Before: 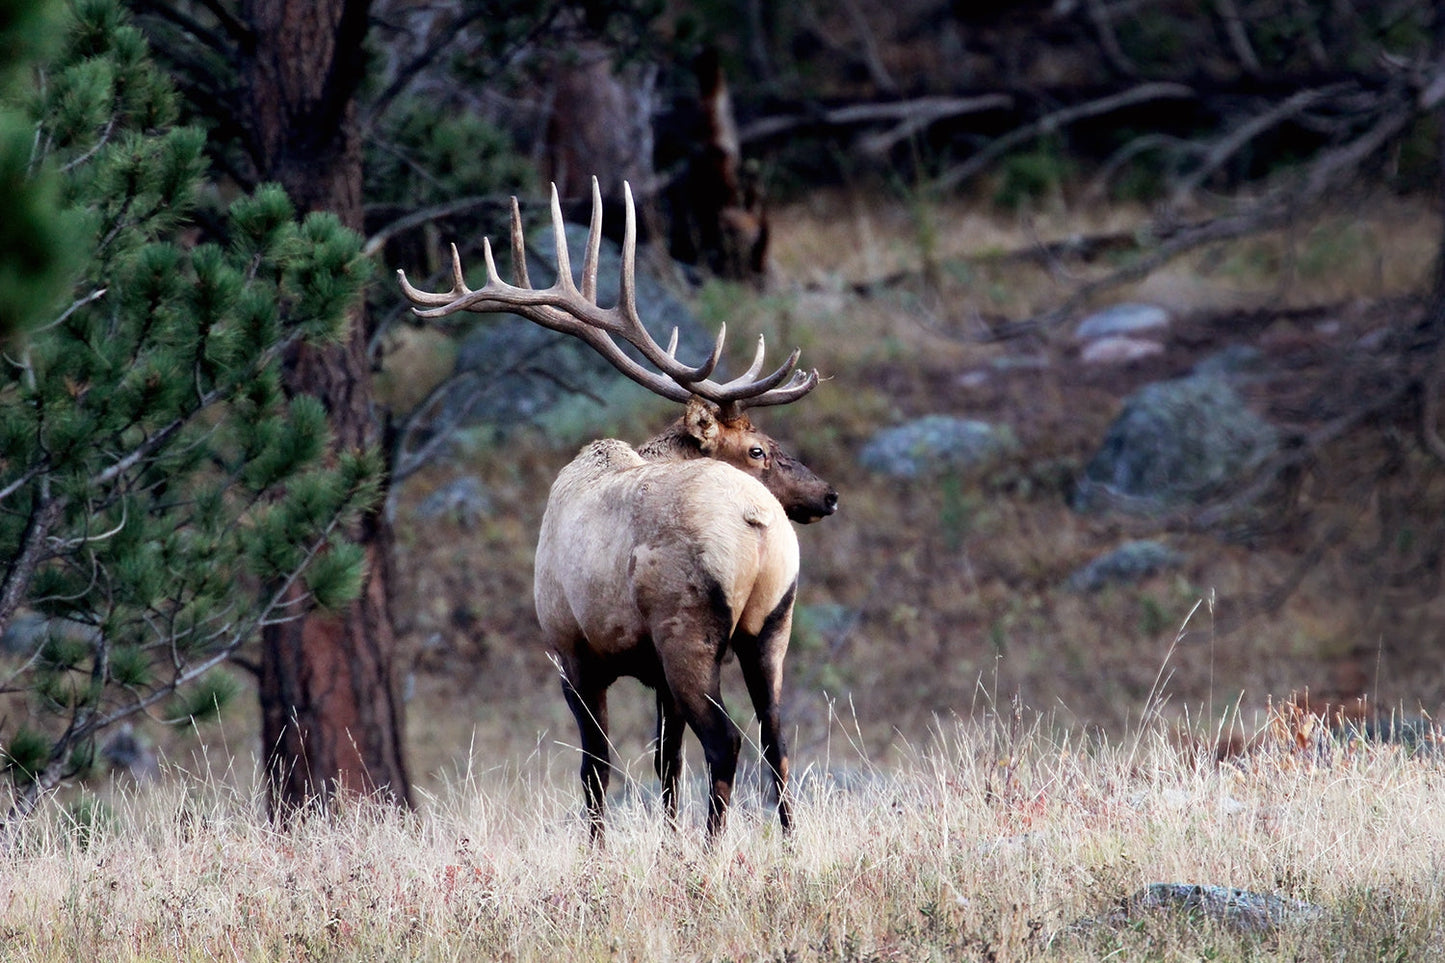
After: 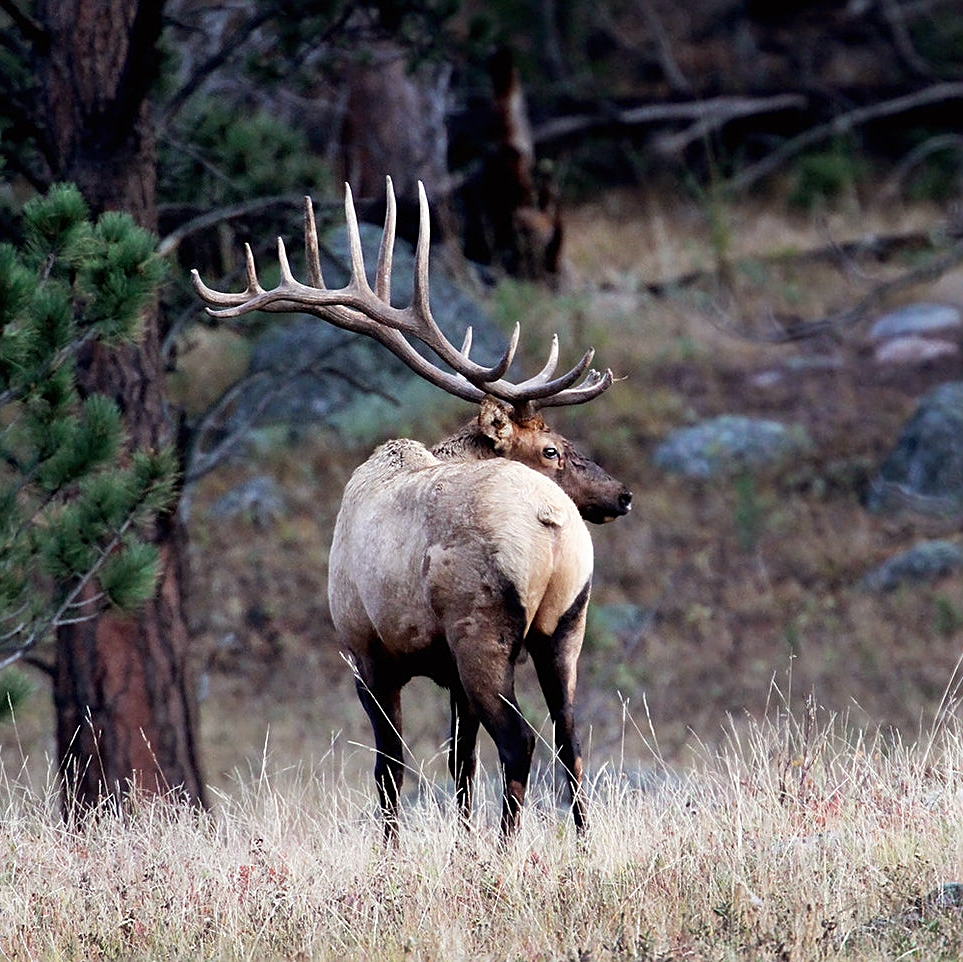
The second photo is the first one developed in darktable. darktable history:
sharpen: on, module defaults
crop and rotate: left 14.29%, right 19.05%
